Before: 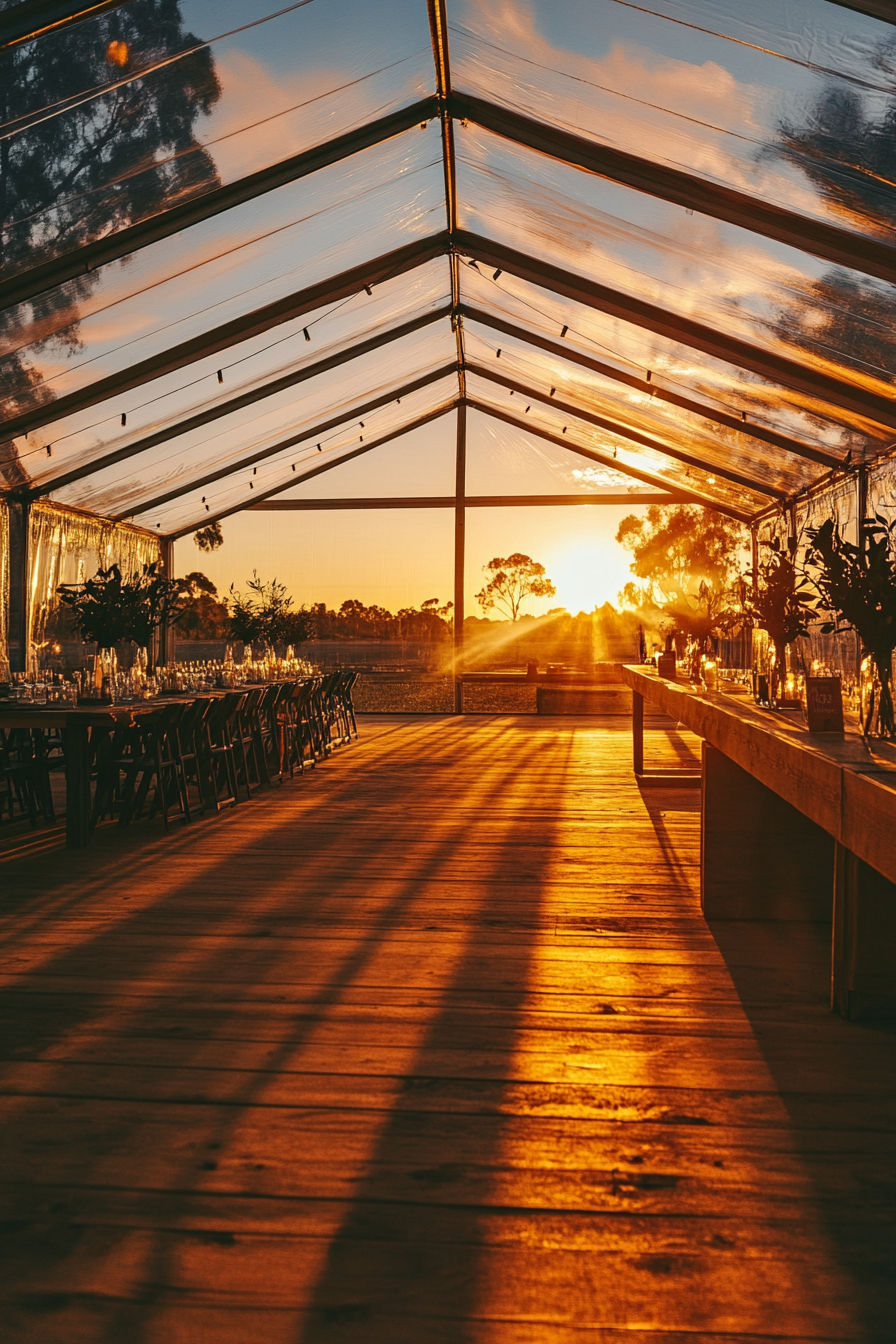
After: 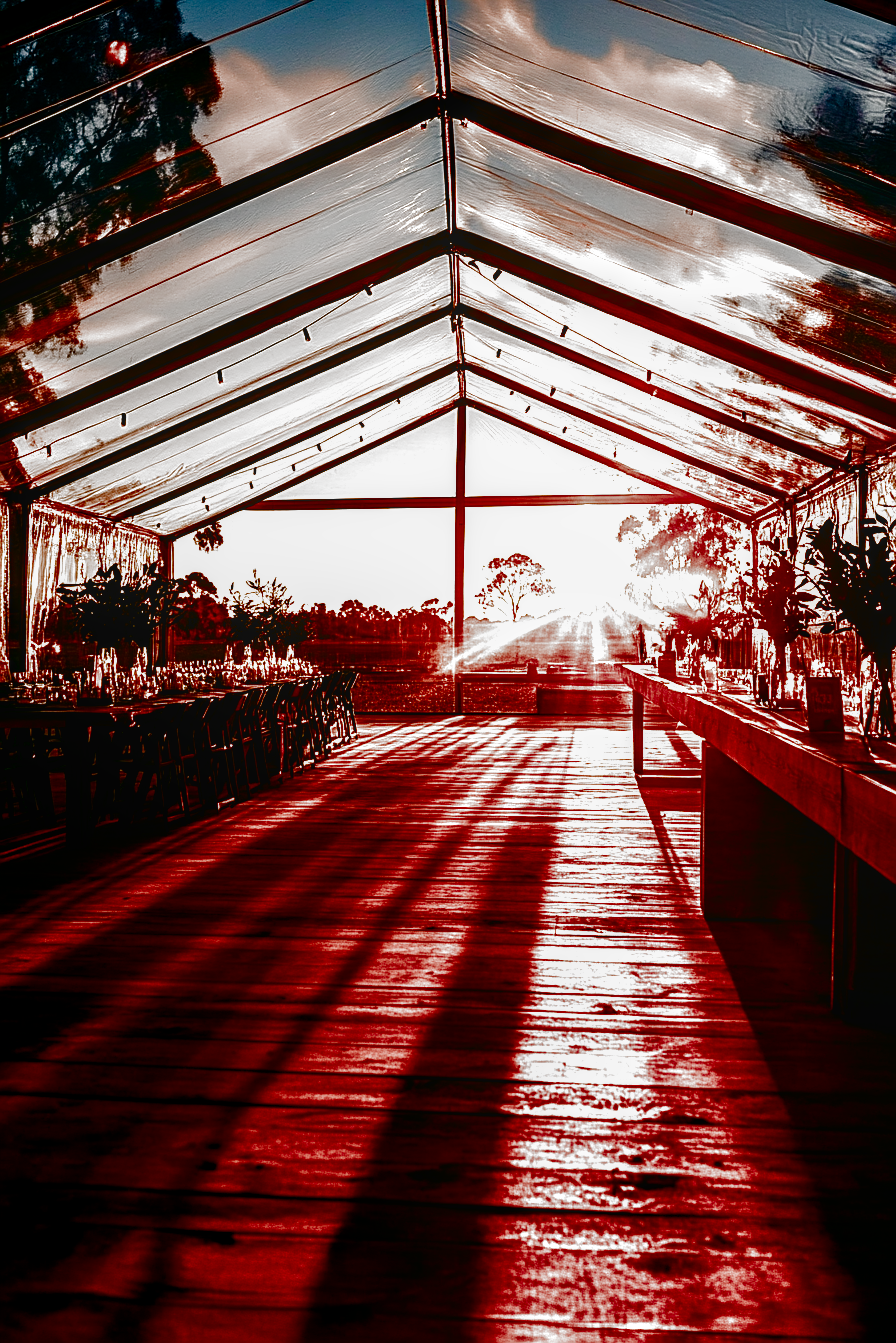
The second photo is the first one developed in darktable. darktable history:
exposure: black level correction 0.001, exposure 1.132 EV, compensate highlight preservation false
filmic rgb: black relative exposure -3.71 EV, white relative exposure 2.75 EV, dynamic range scaling -5.85%, hardness 3.04, color science v5 (2021), contrast in shadows safe, contrast in highlights safe
contrast brightness saturation: brightness -0.998, saturation 0.997
crop: bottom 0.057%
sharpen: on, module defaults
tone equalizer: edges refinement/feathering 500, mask exposure compensation -1.57 EV, preserve details no
local contrast: on, module defaults
